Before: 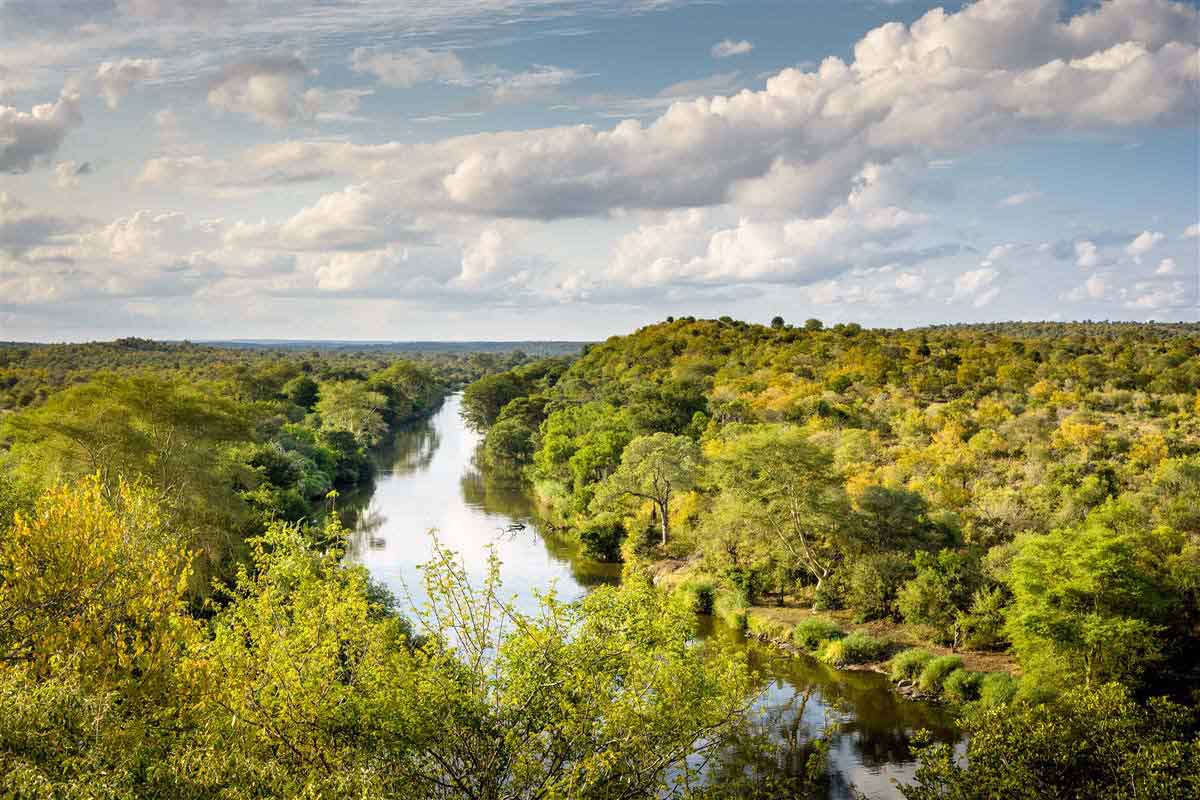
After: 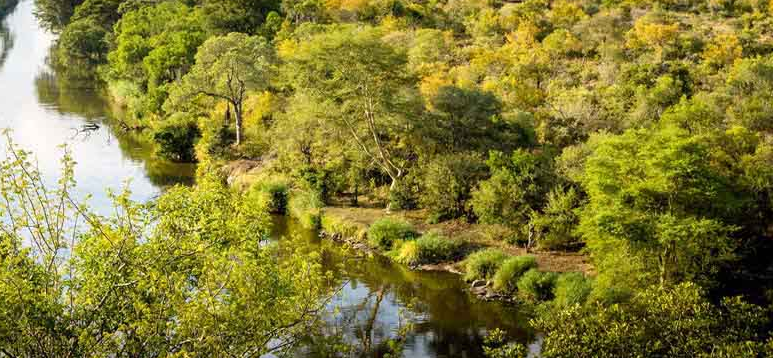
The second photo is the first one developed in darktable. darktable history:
crop and rotate: left 35.509%, top 50.238%, bottom 4.934%
tone equalizer: on, module defaults
exposure: compensate highlight preservation false
